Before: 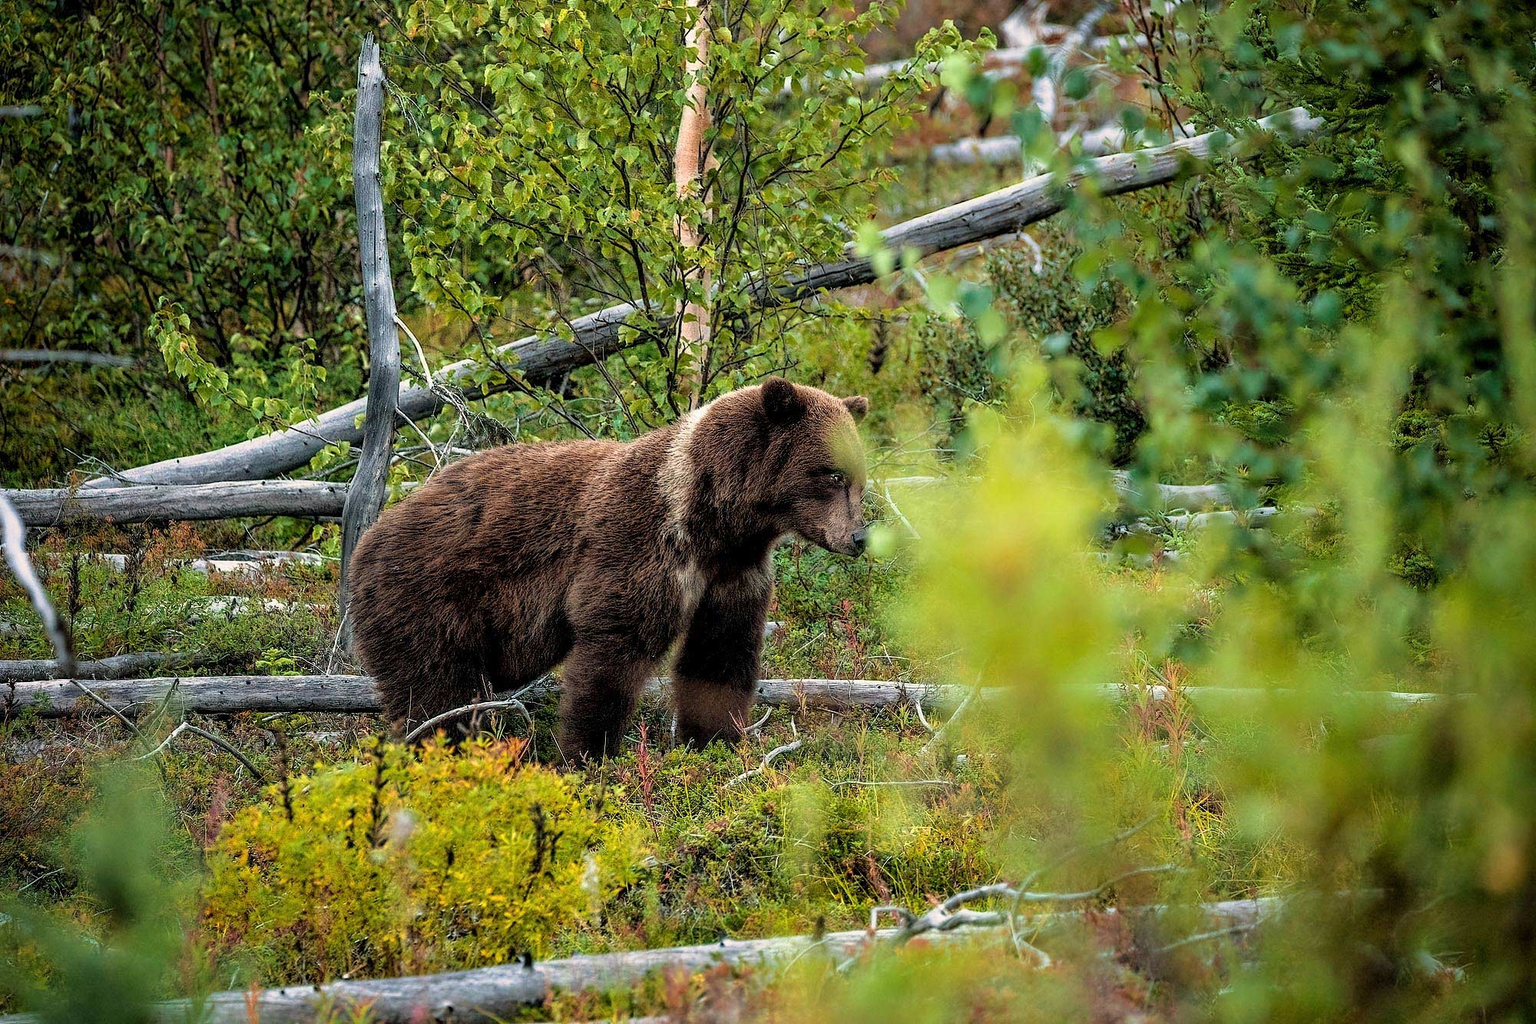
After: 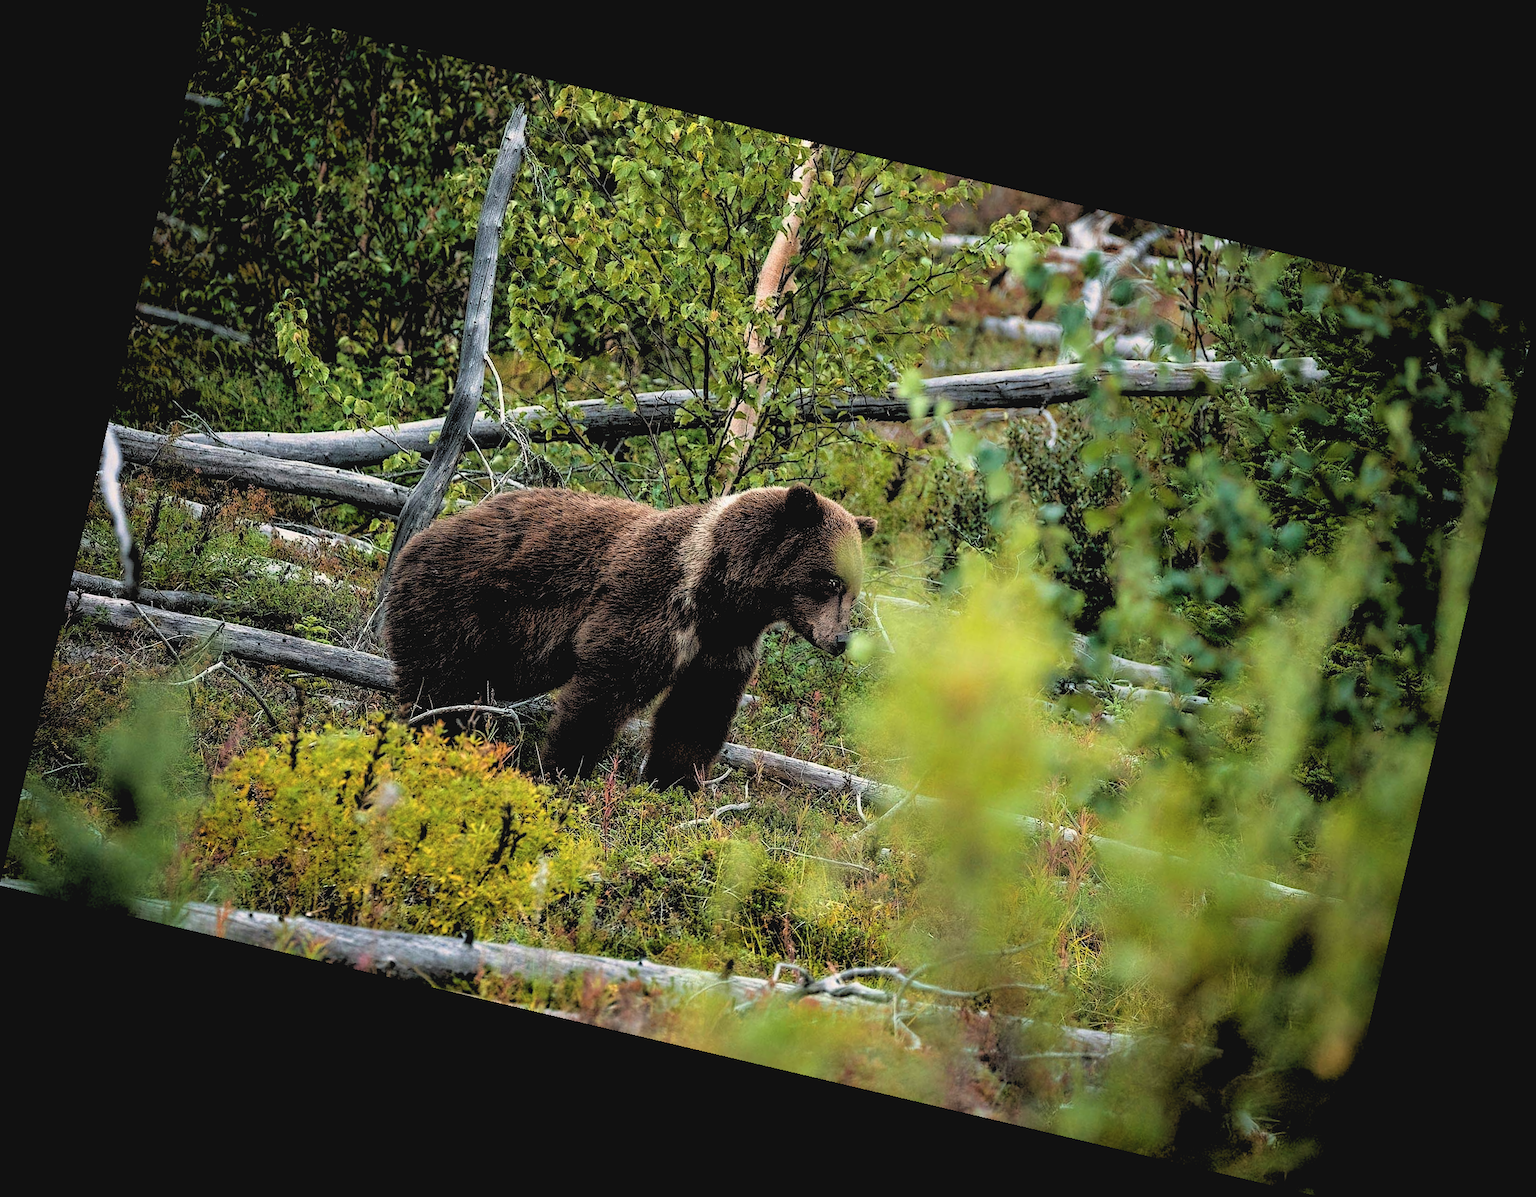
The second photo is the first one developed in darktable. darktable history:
contrast brightness saturation: contrast -0.1, saturation -0.1
rotate and perspective: rotation 13.27°, automatic cropping off
rgb levels: levels [[0.034, 0.472, 0.904], [0, 0.5, 1], [0, 0.5, 1]]
exposure: compensate highlight preservation false
